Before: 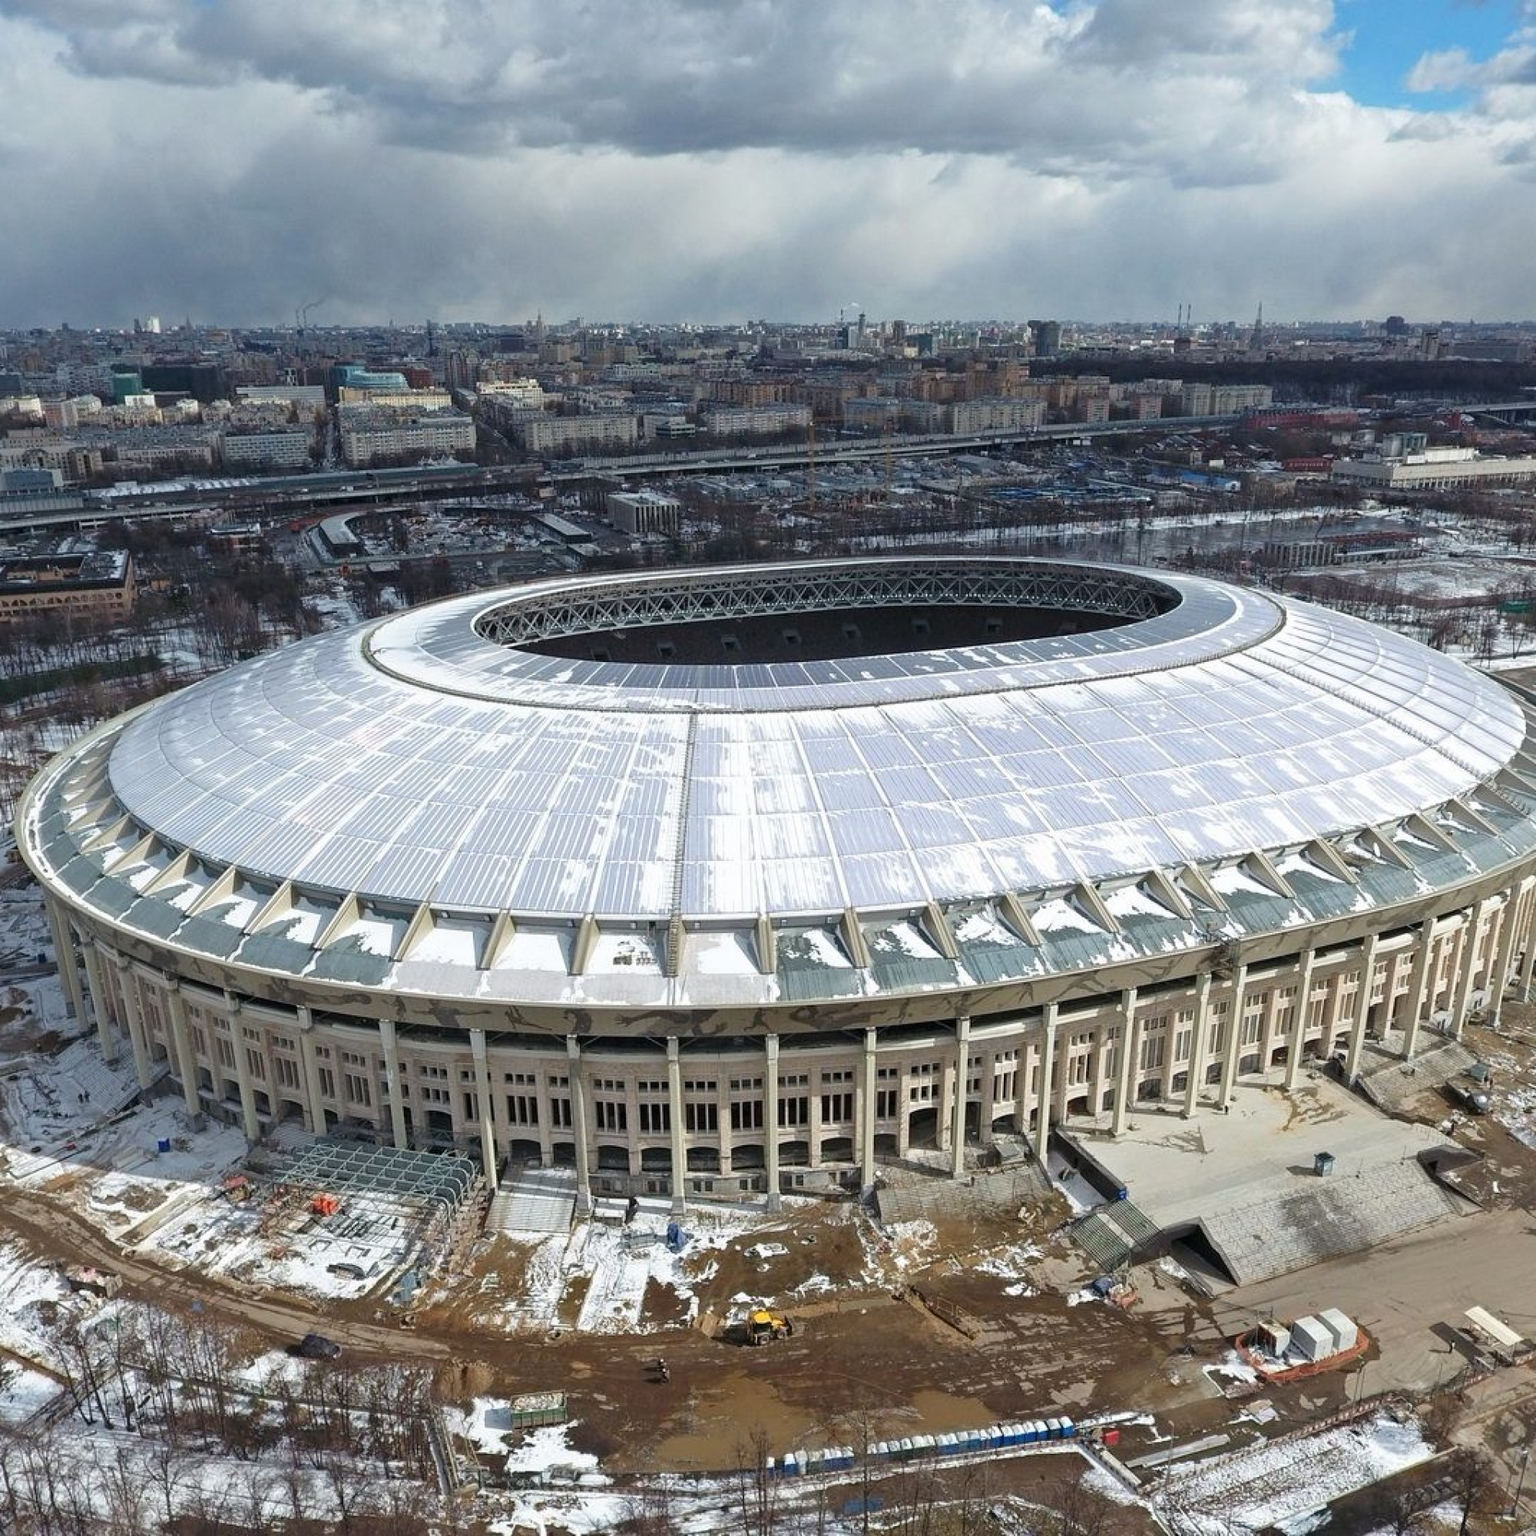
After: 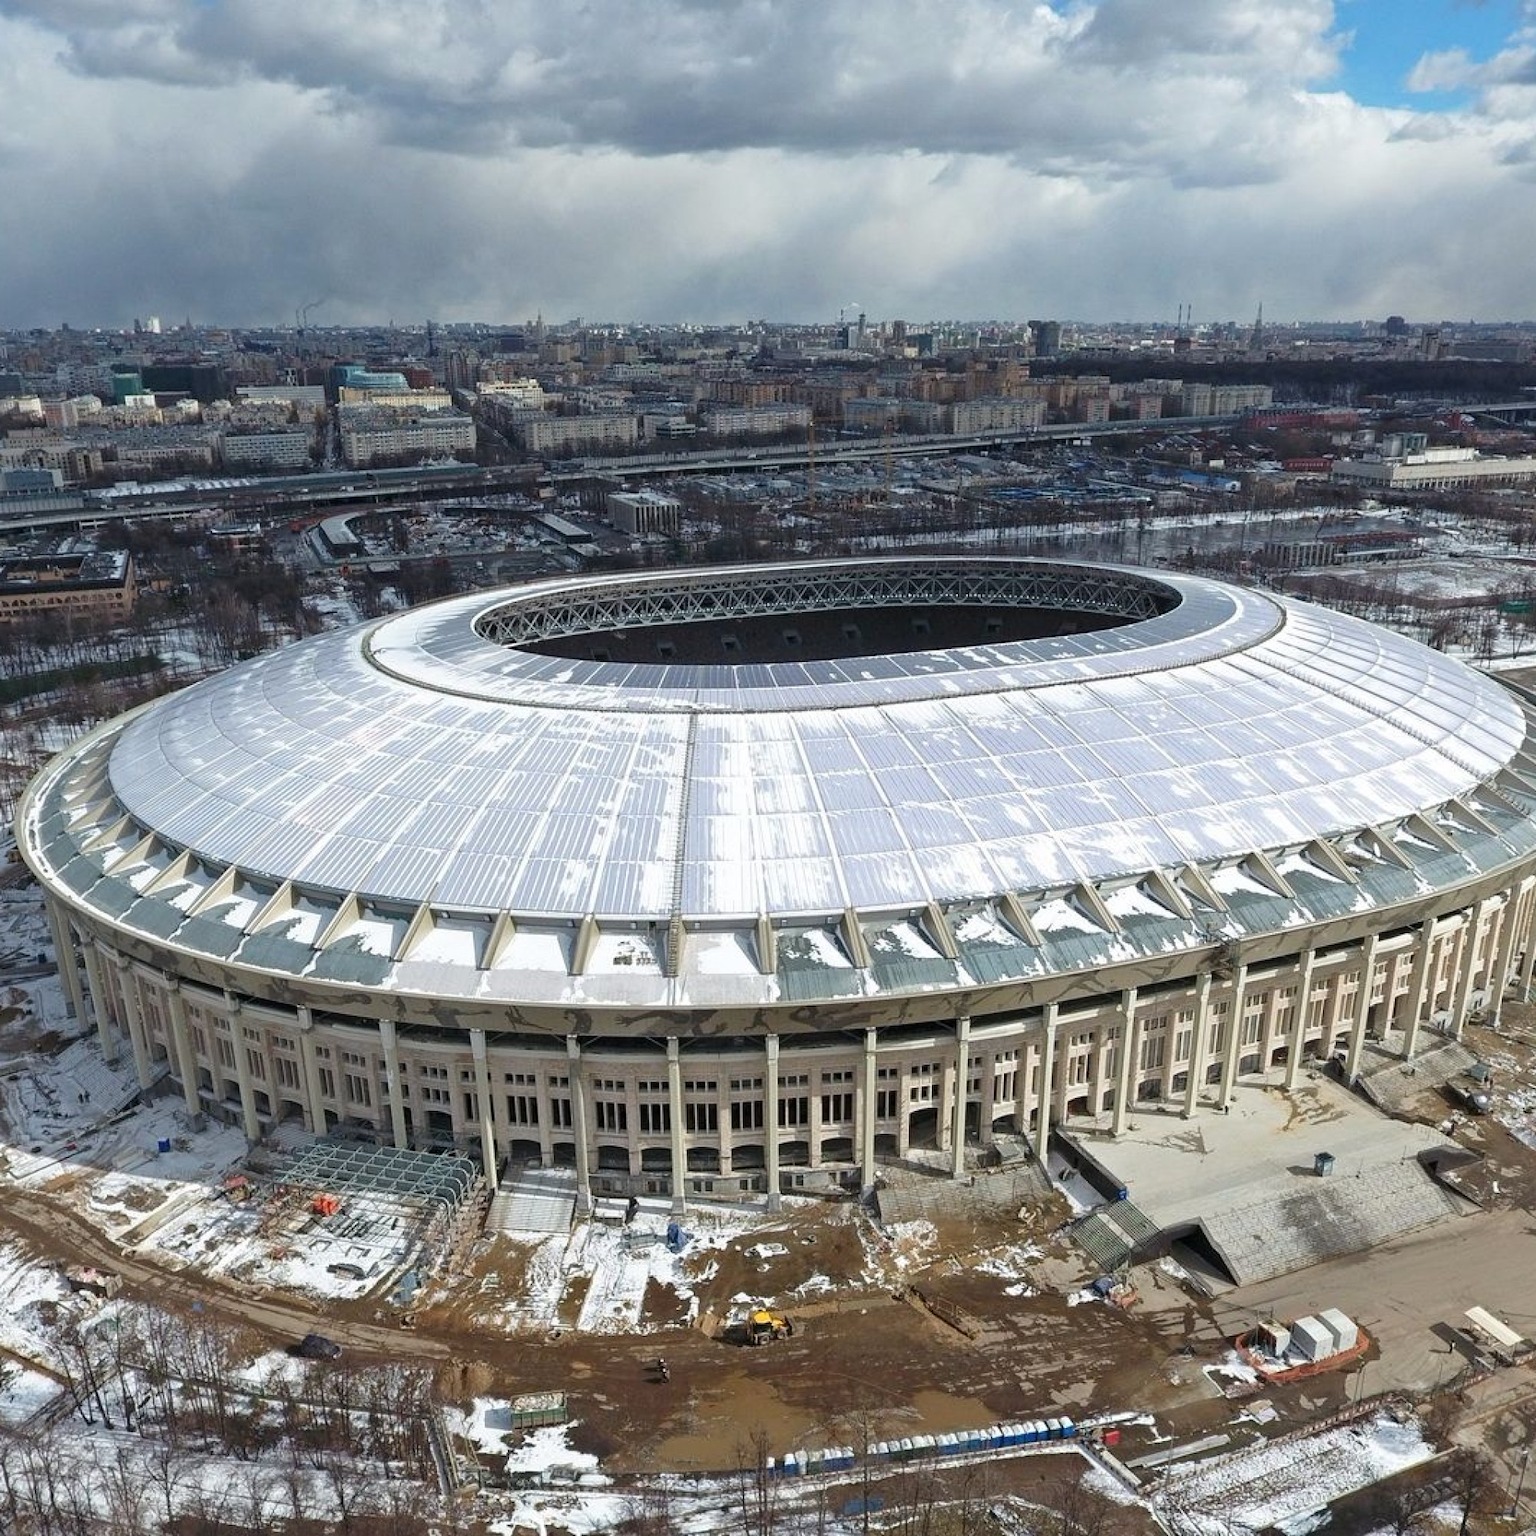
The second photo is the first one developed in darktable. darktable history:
local contrast: mode bilateral grid, contrast 21, coarseness 51, detail 102%, midtone range 0.2
